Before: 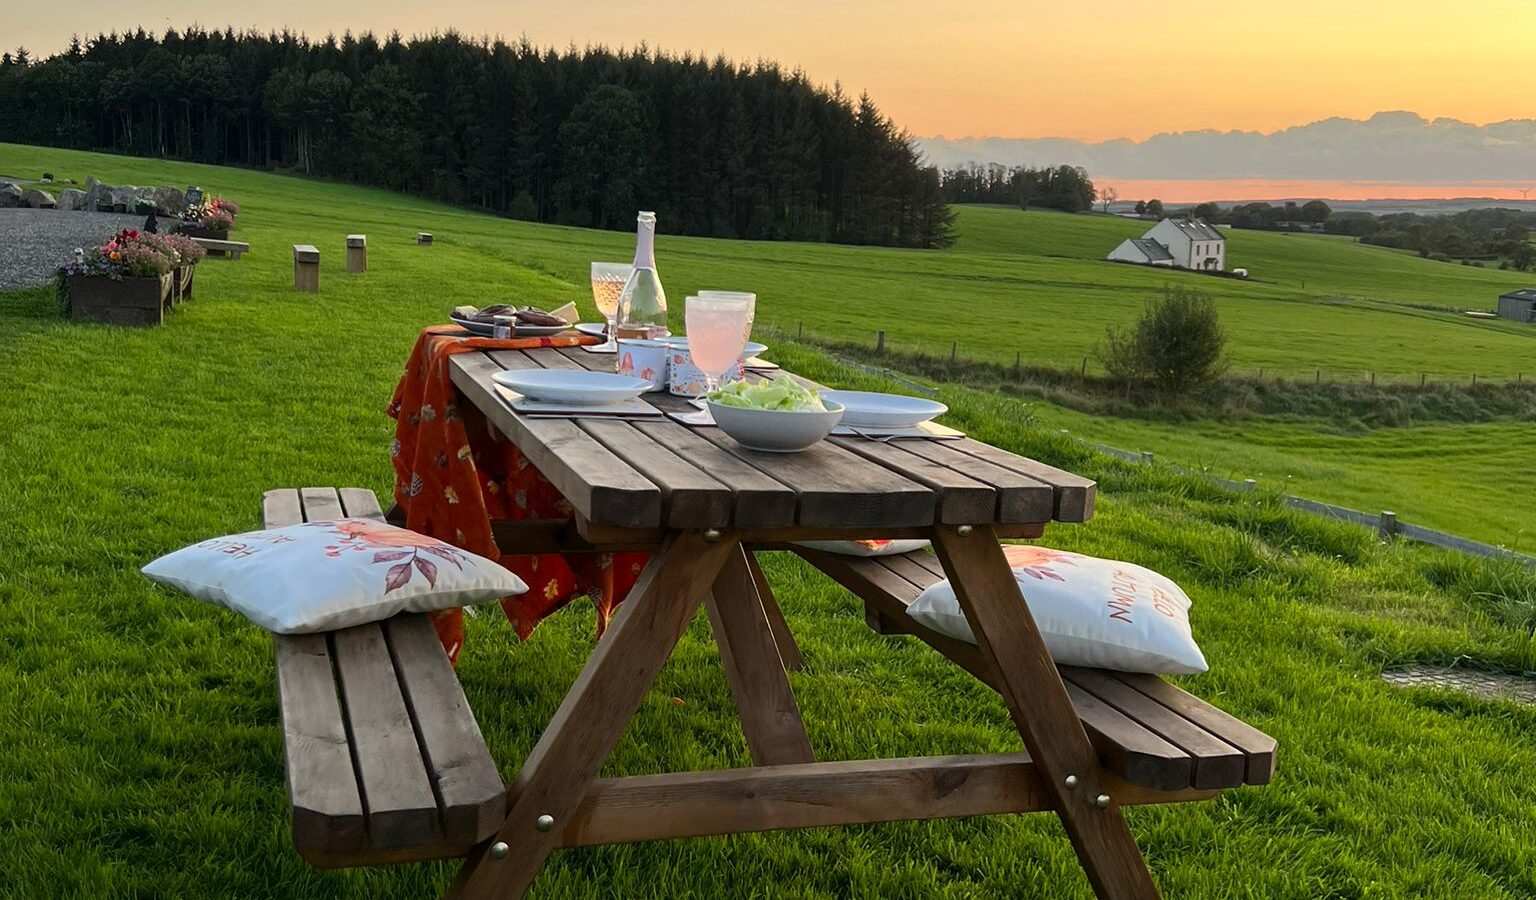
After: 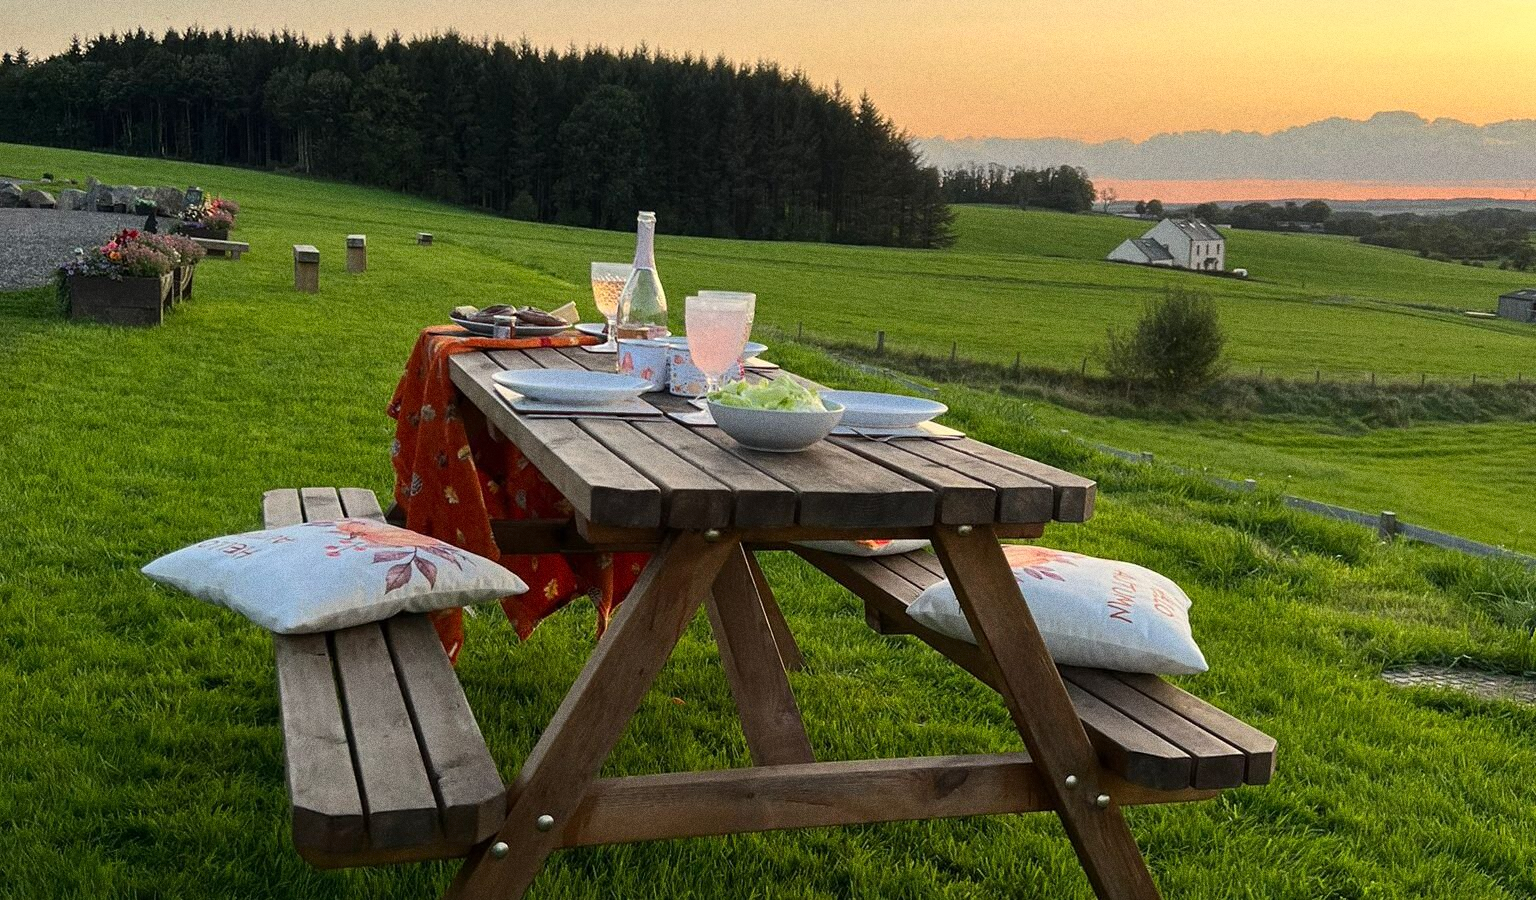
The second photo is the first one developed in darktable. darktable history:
grain: coarseness 0.09 ISO, strength 40%
